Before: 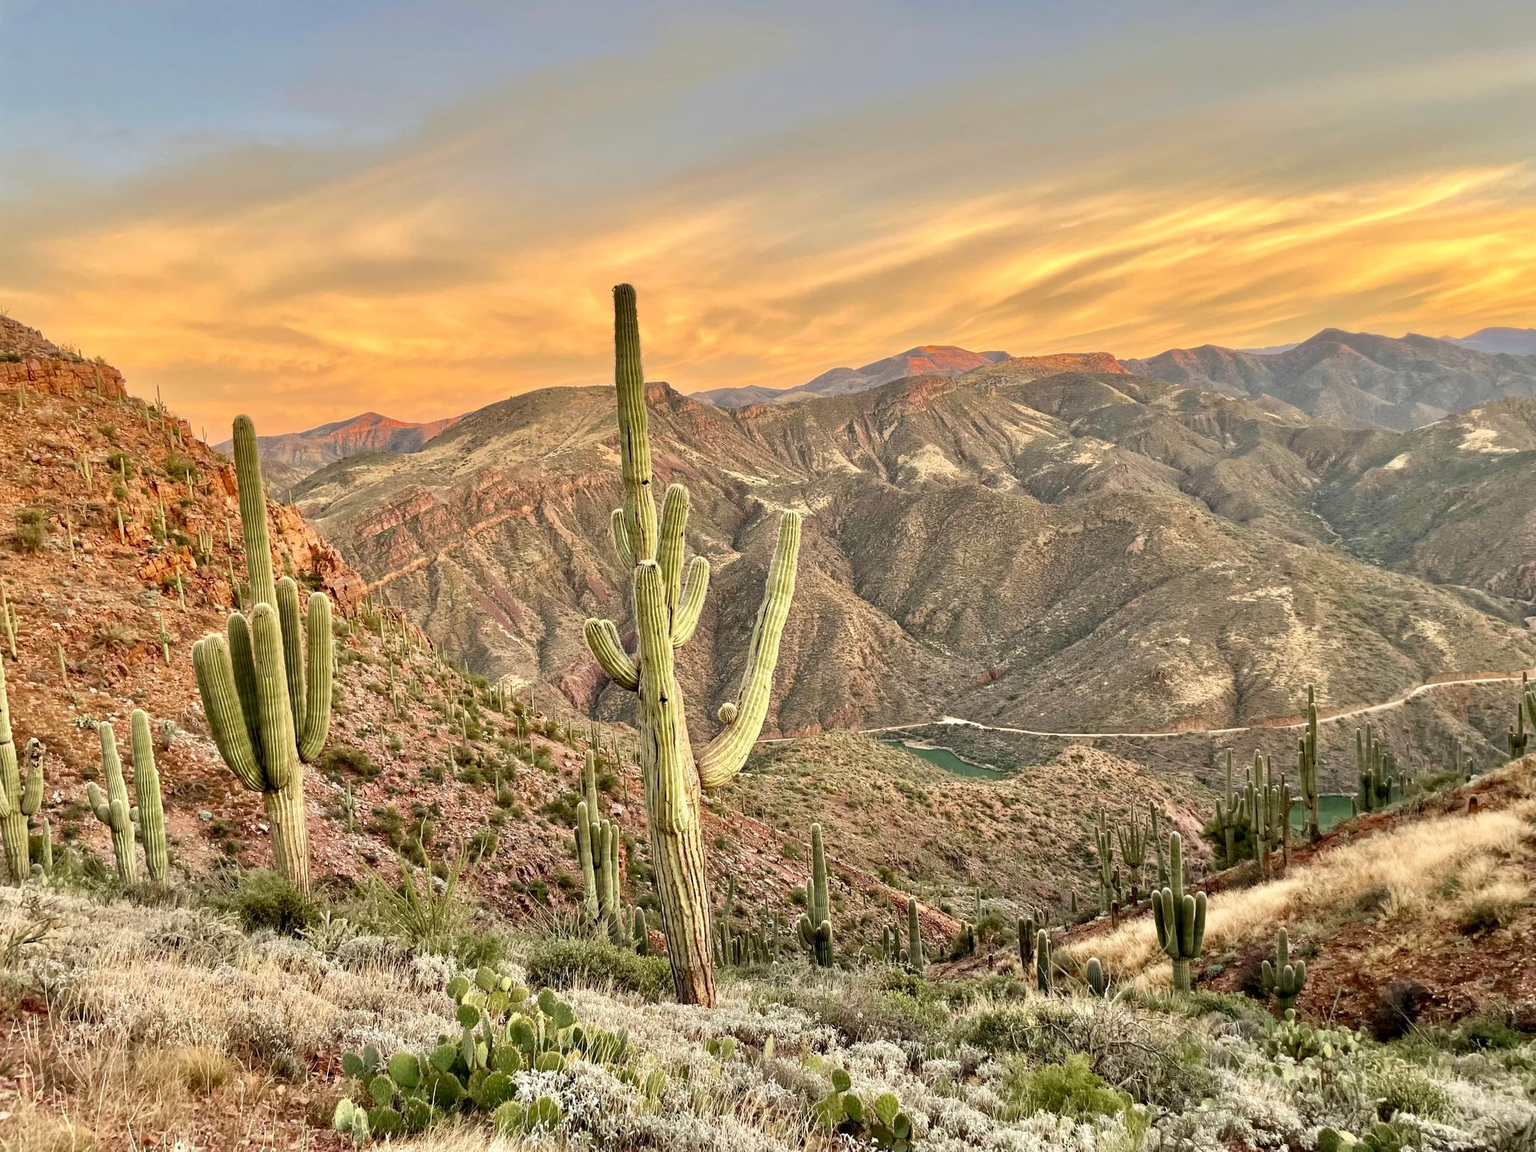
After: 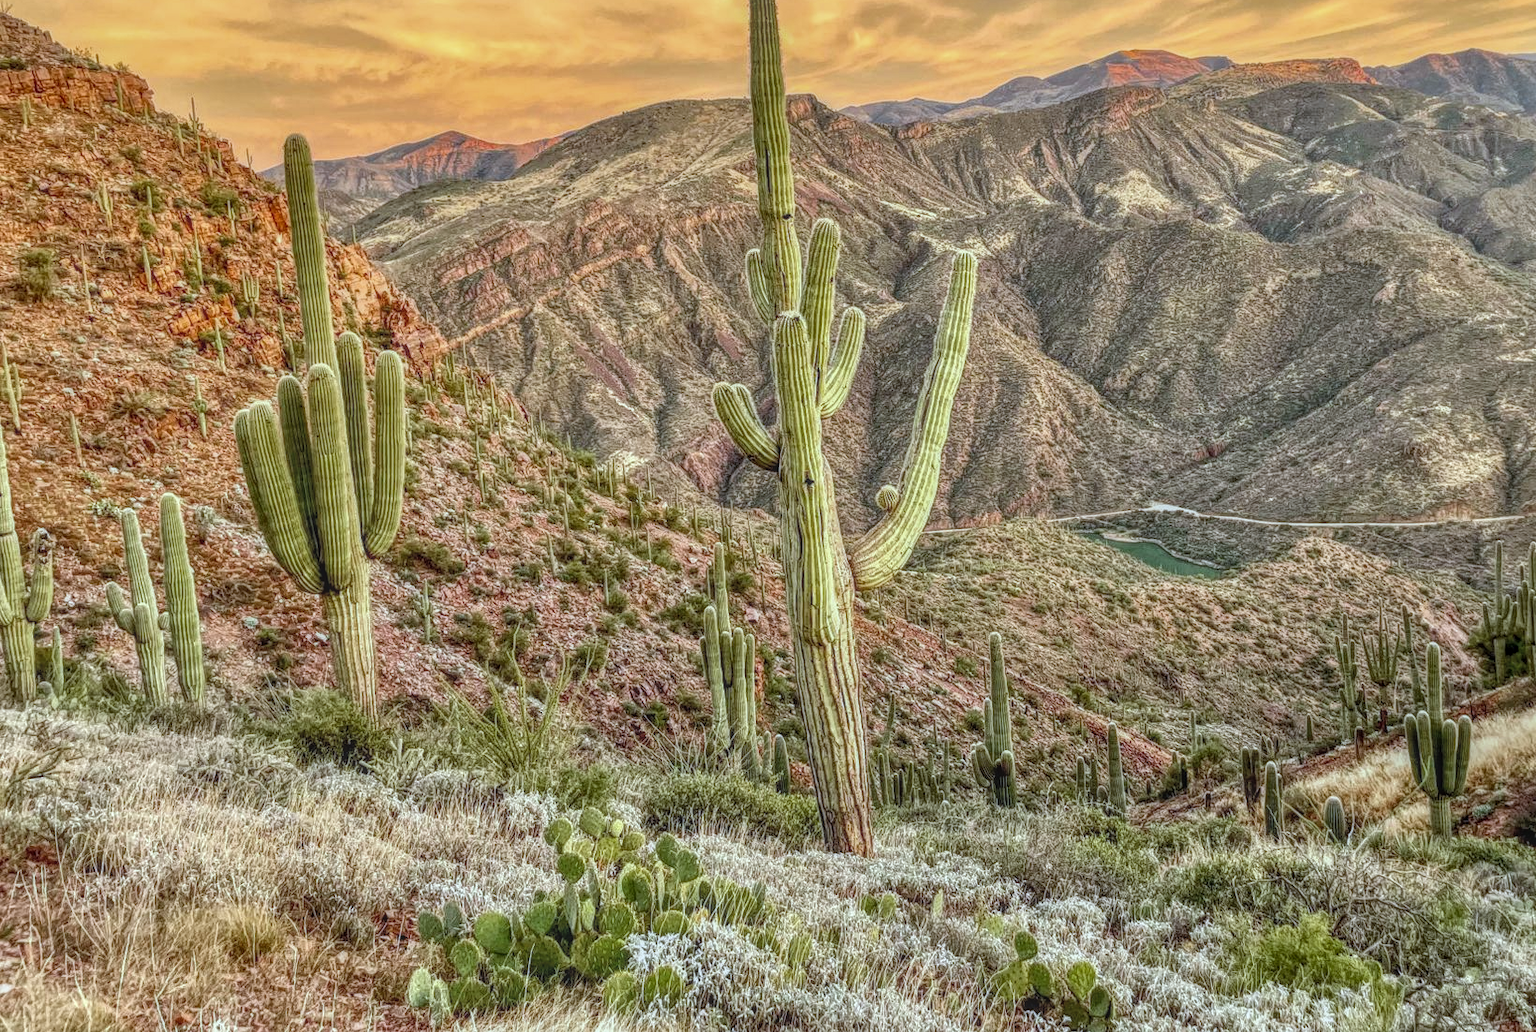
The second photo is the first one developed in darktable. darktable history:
crop: top 26.531%, right 17.959%
white balance: red 0.924, blue 1.095
local contrast: highlights 20%, shadows 30%, detail 200%, midtone range 0.2
